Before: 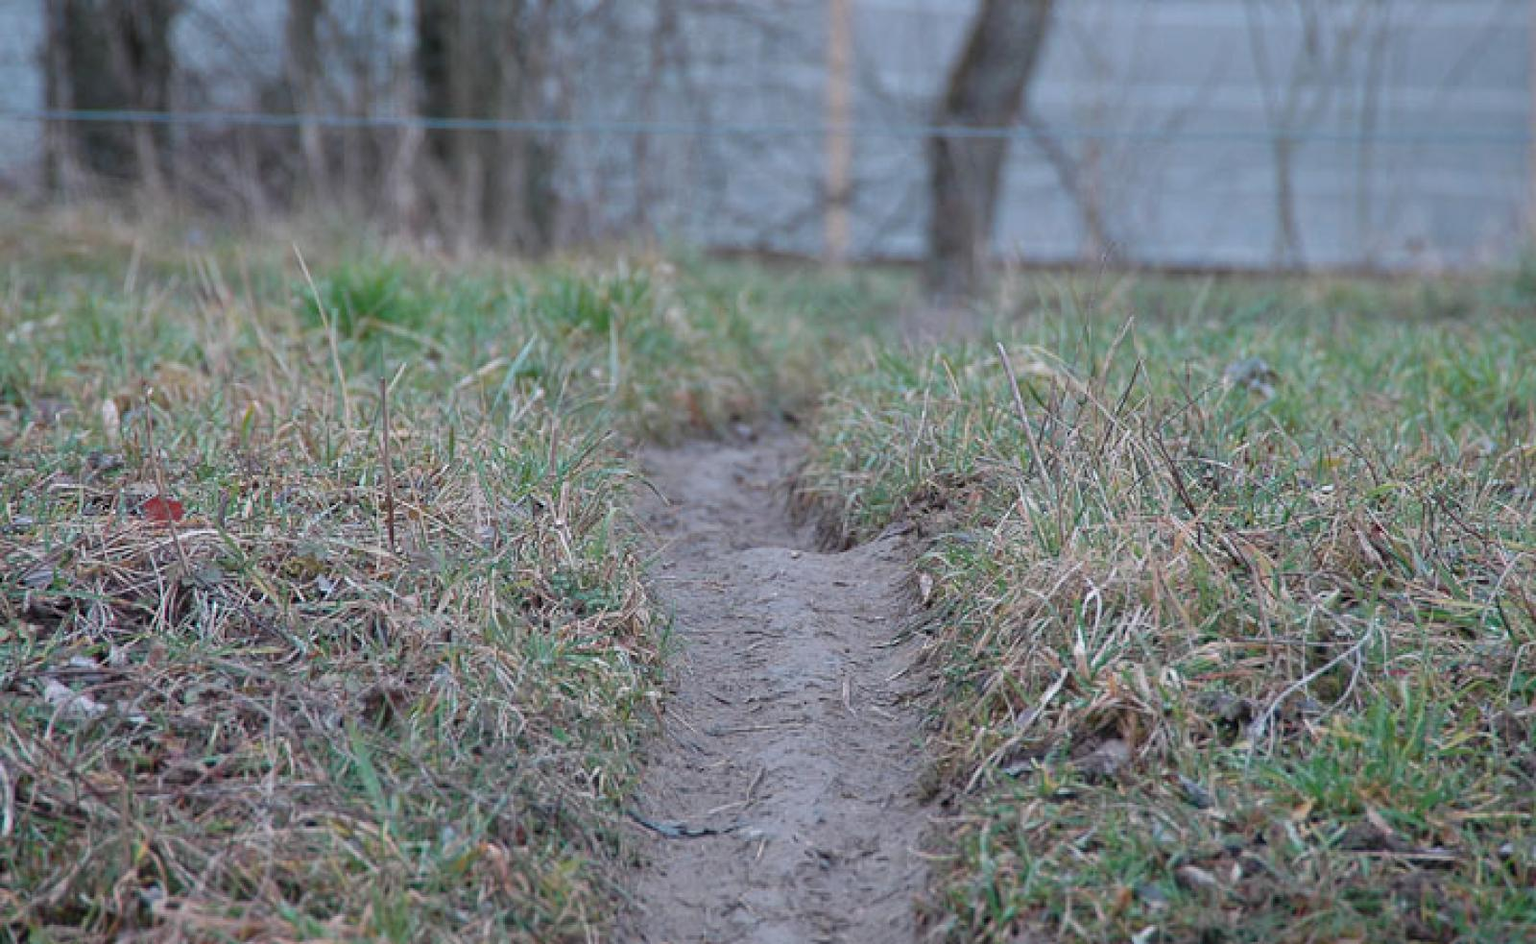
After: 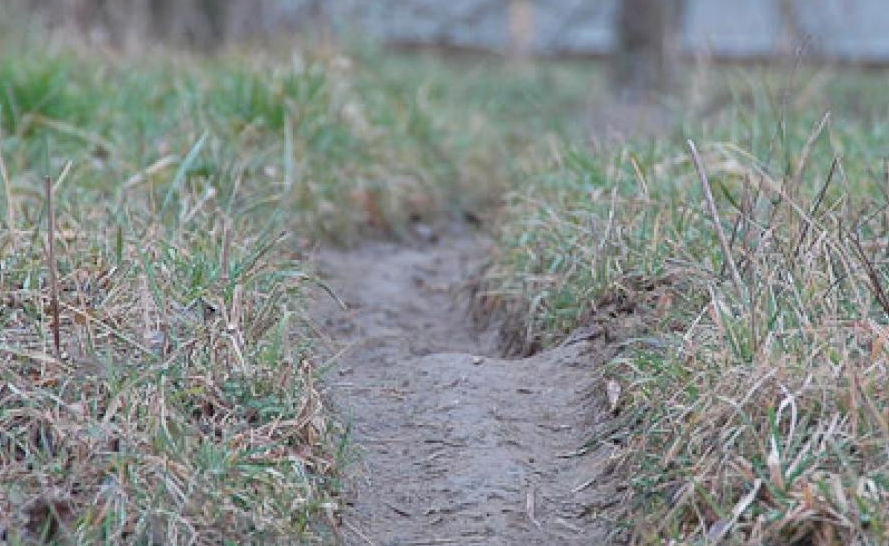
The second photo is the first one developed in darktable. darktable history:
contrast brightness saturation: contrast 0.052, brightness 0.057, saturation 0.009
crop and rotate: left 21.989%, top 22.167%, right 22.447%, bottom 22.236%
